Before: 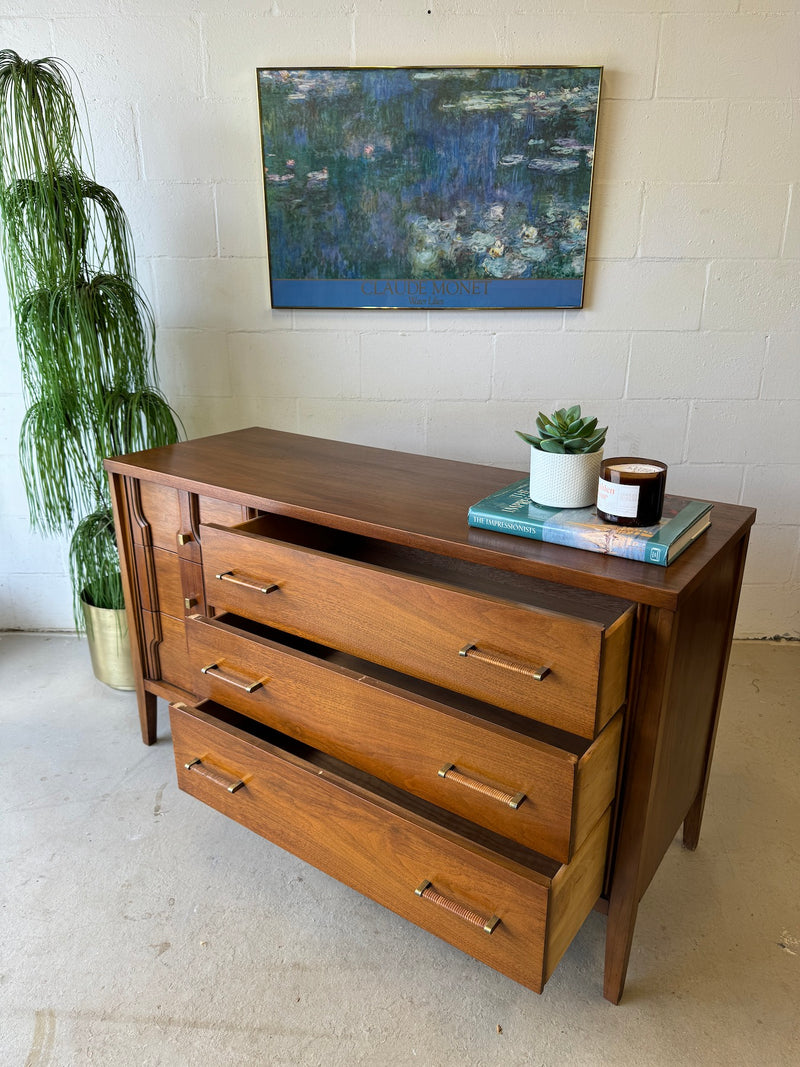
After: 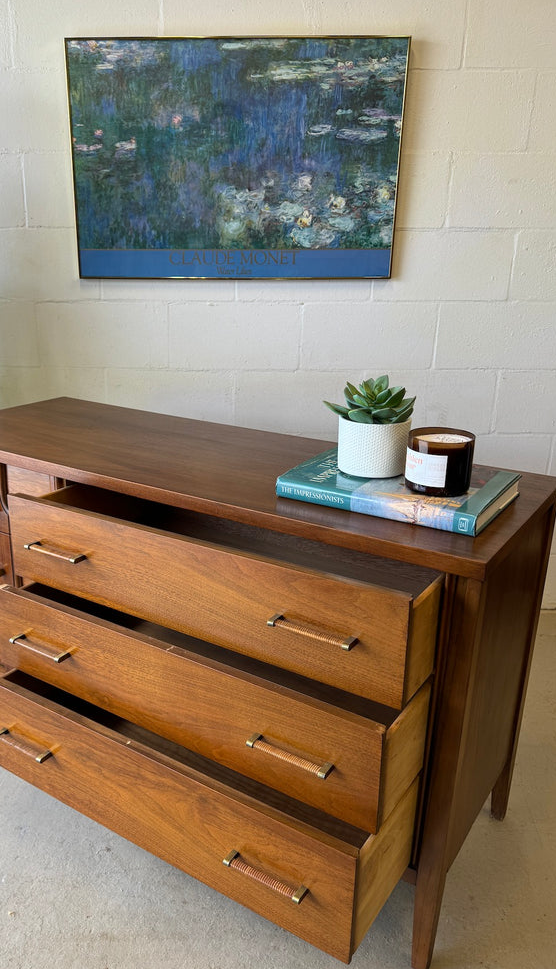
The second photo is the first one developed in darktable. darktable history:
crop and rotate: left 24.034%, top 2.838%, right 6.406%, bottom 6.299%
tone equalizer: on, module defaults
